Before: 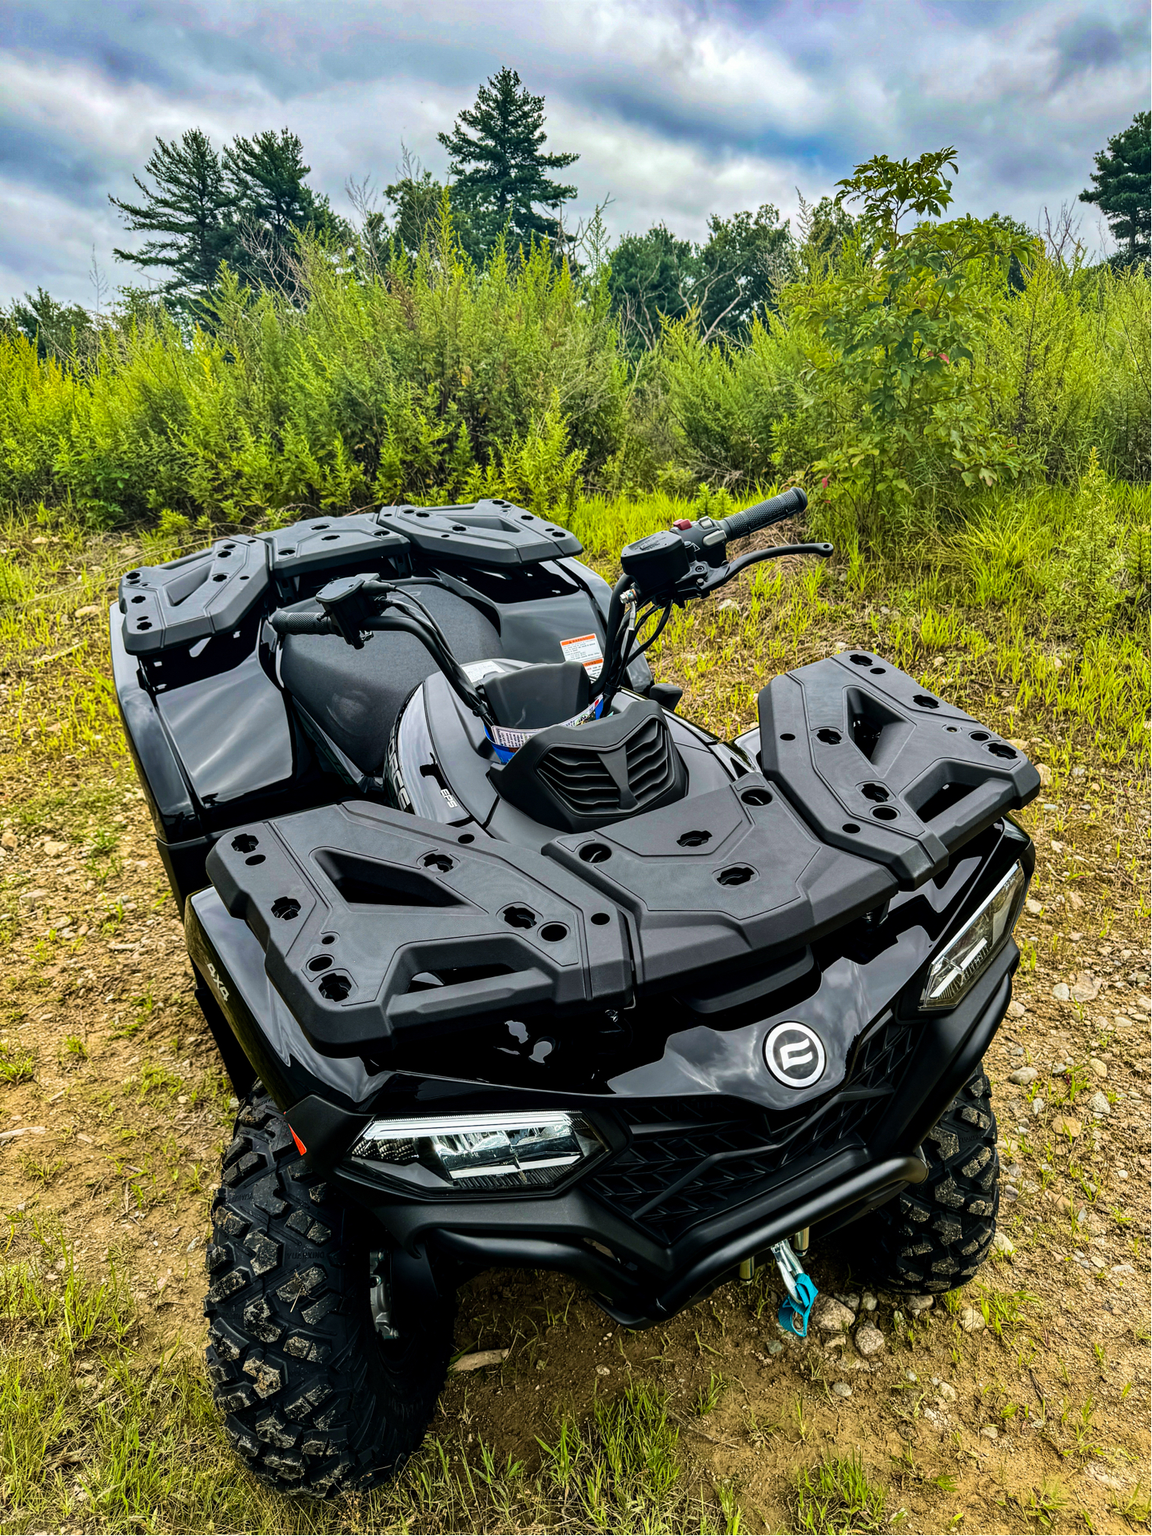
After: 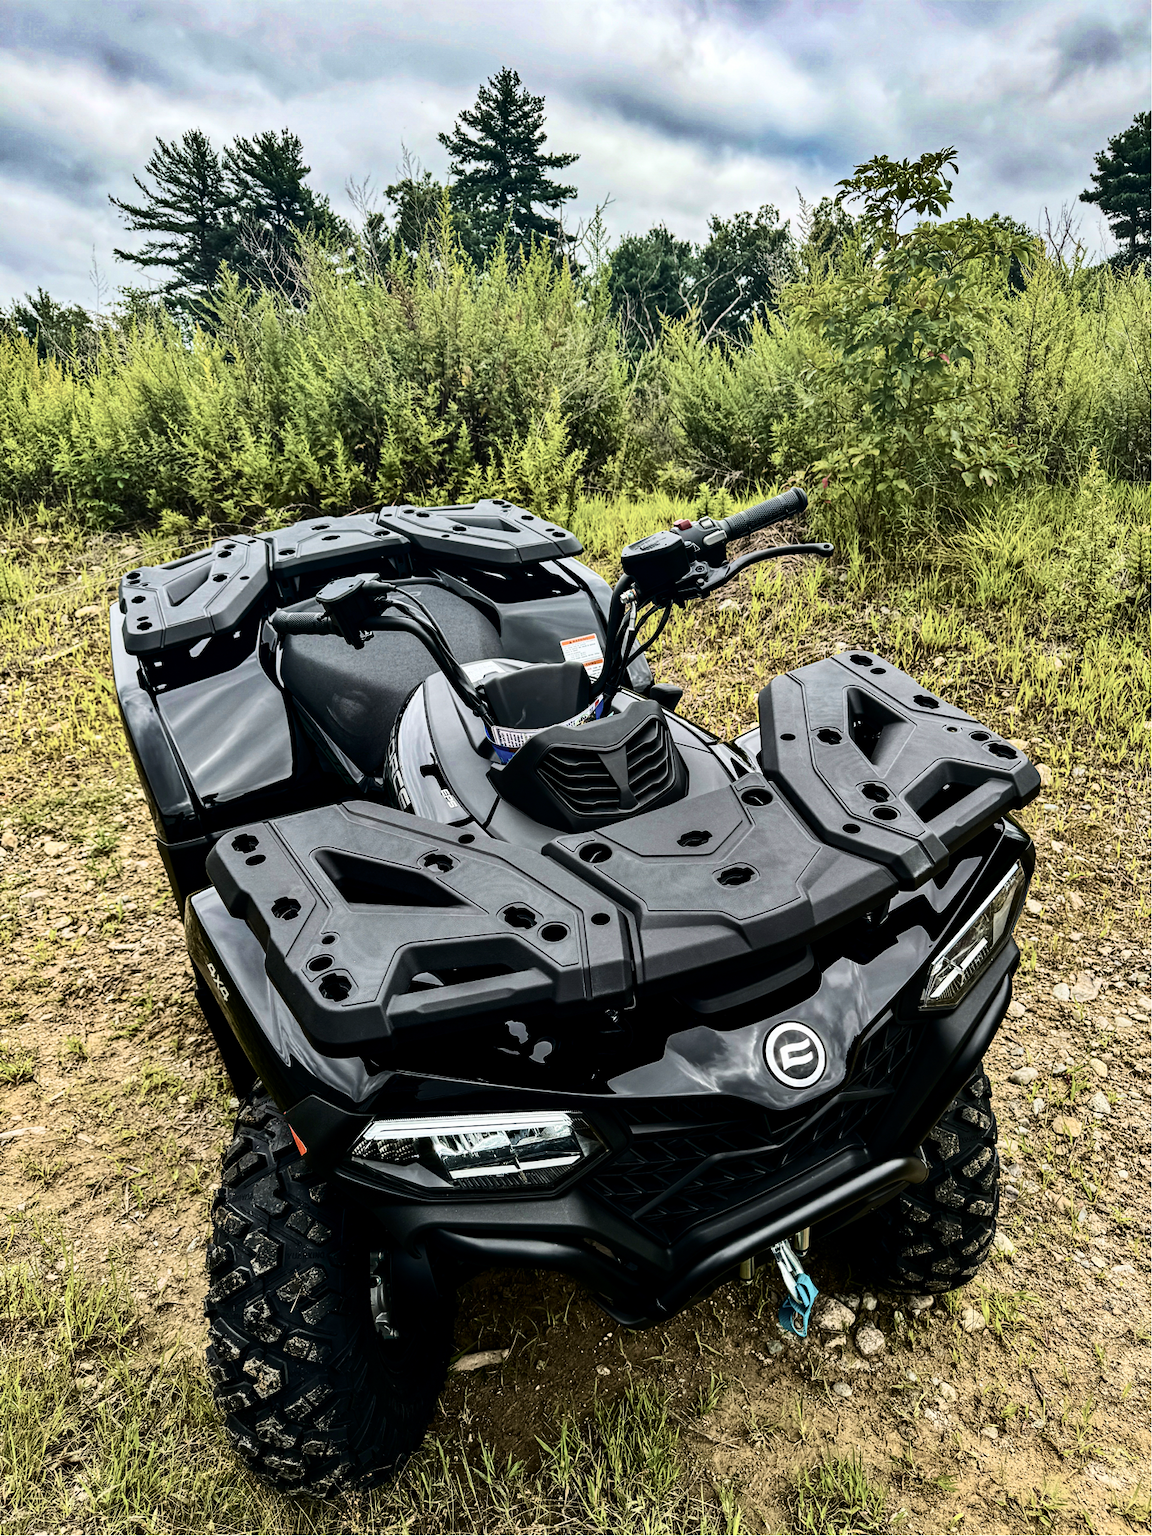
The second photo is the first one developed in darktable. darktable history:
contrast brightness saturation: contrast 0.254, saturation -0.317
